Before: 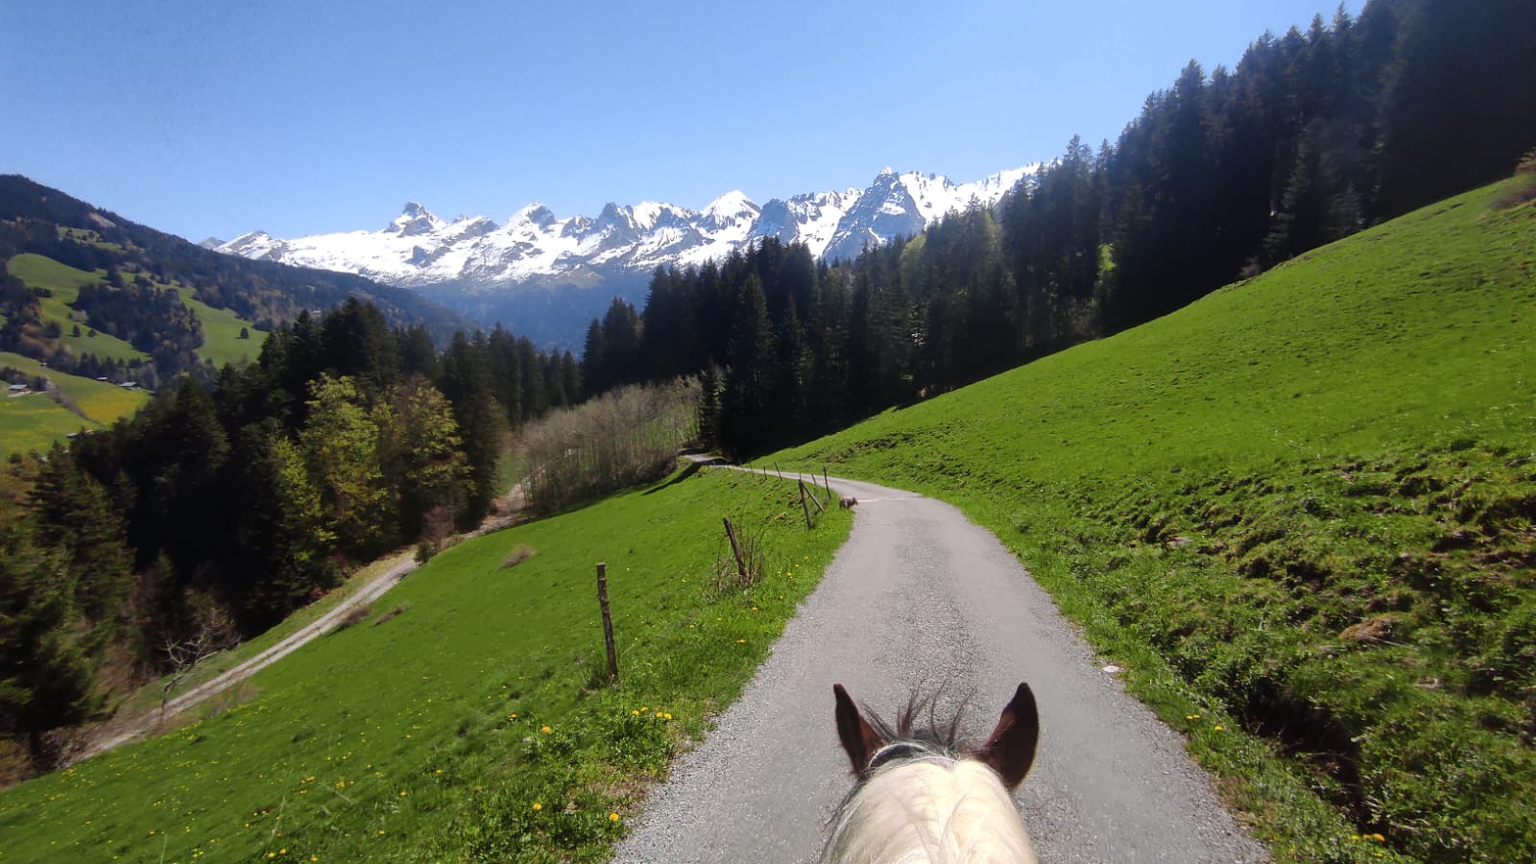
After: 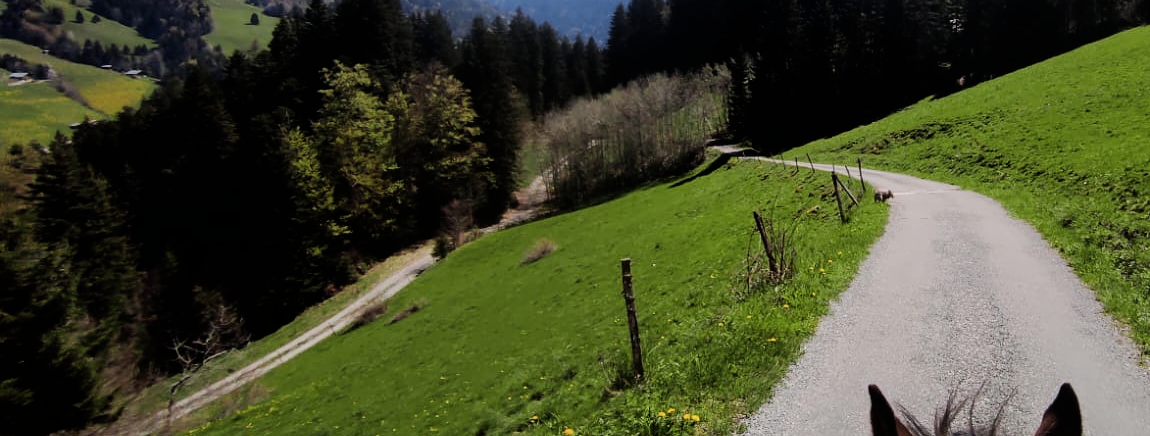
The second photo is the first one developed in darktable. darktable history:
crop: top 36.51%, right 28.107%, bottom 15.043%
filmic rgb: black relative exposure -8 EV, white relative exposure 4.01 EV, hardness 4.11, contrast 1.368
